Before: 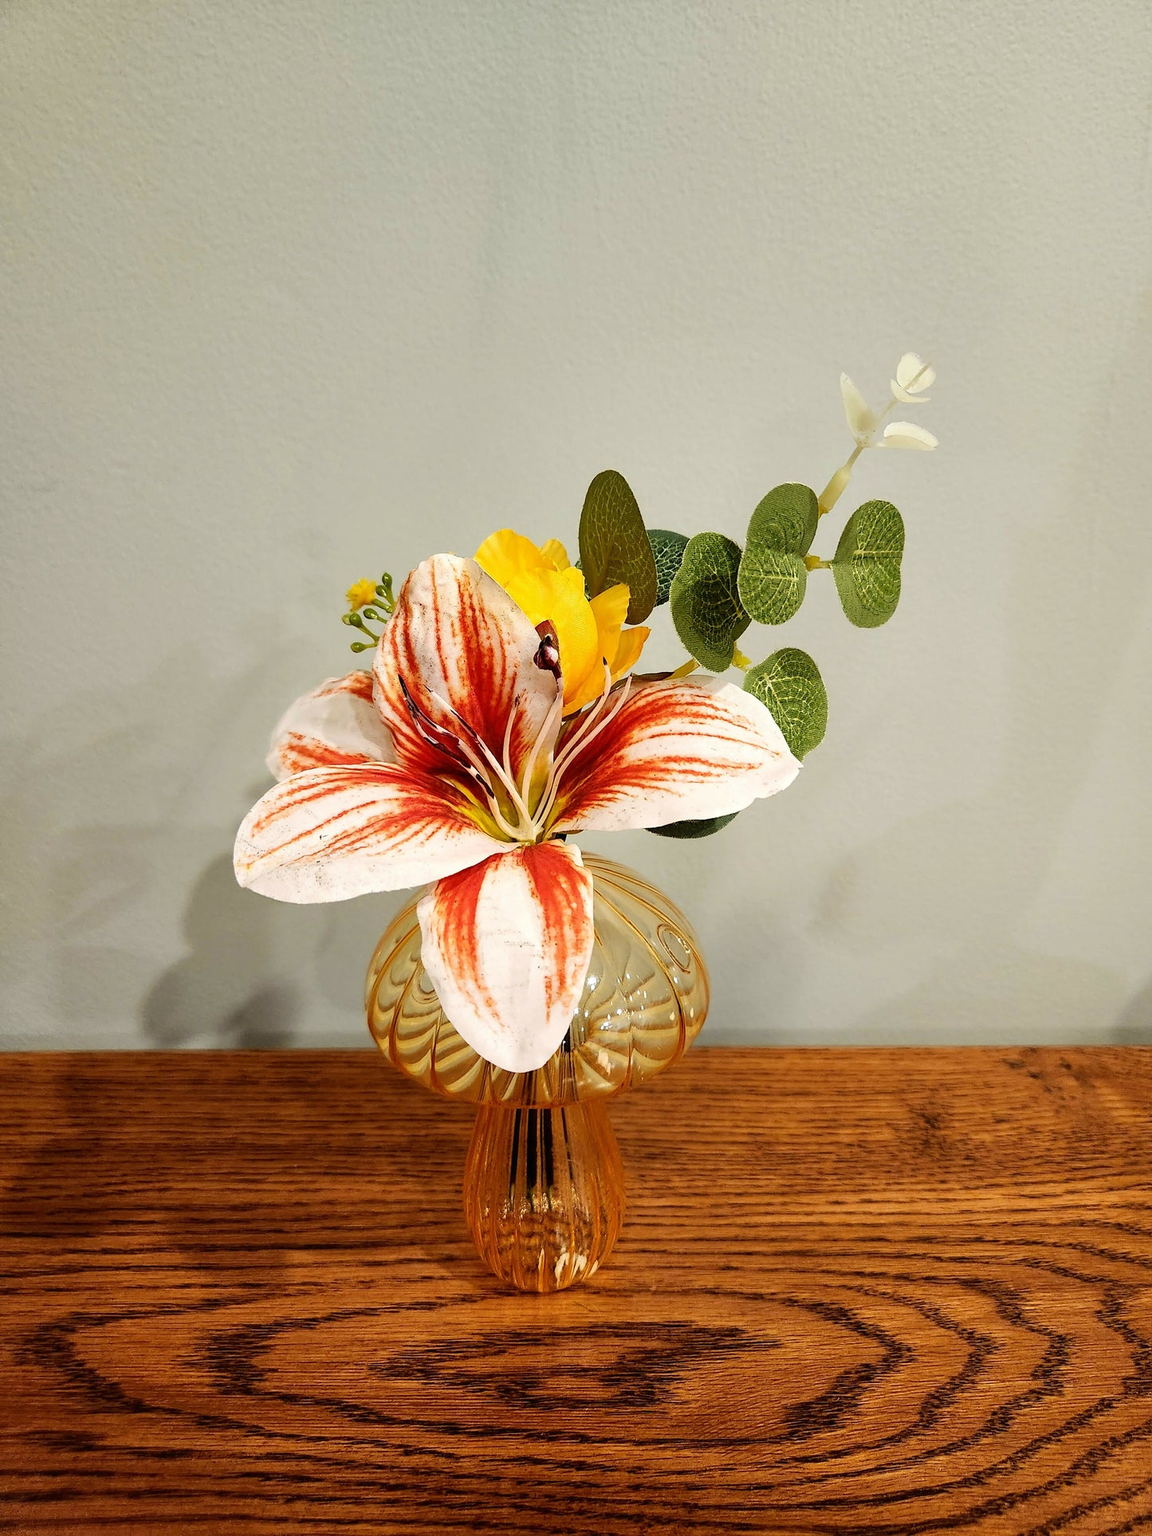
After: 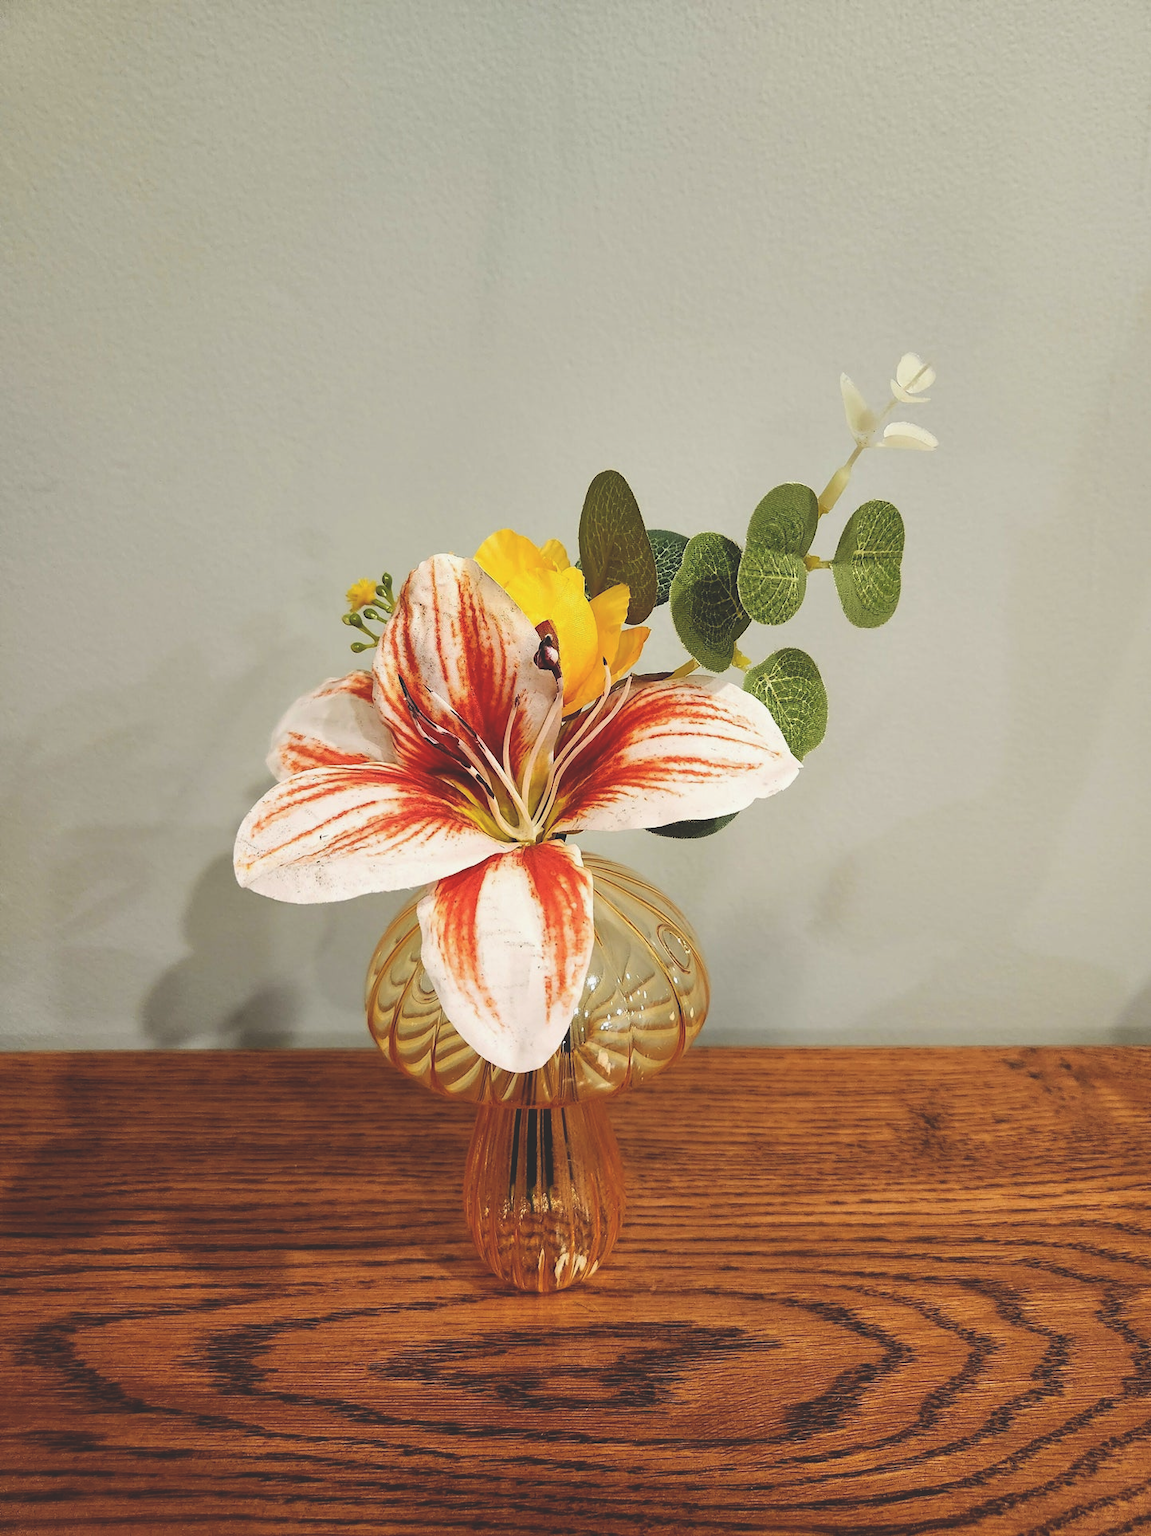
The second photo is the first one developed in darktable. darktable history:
exposure: black level correction -0.025, exposure -0.117 EV, compensate exposure bias true, compensate highlight preservation false
